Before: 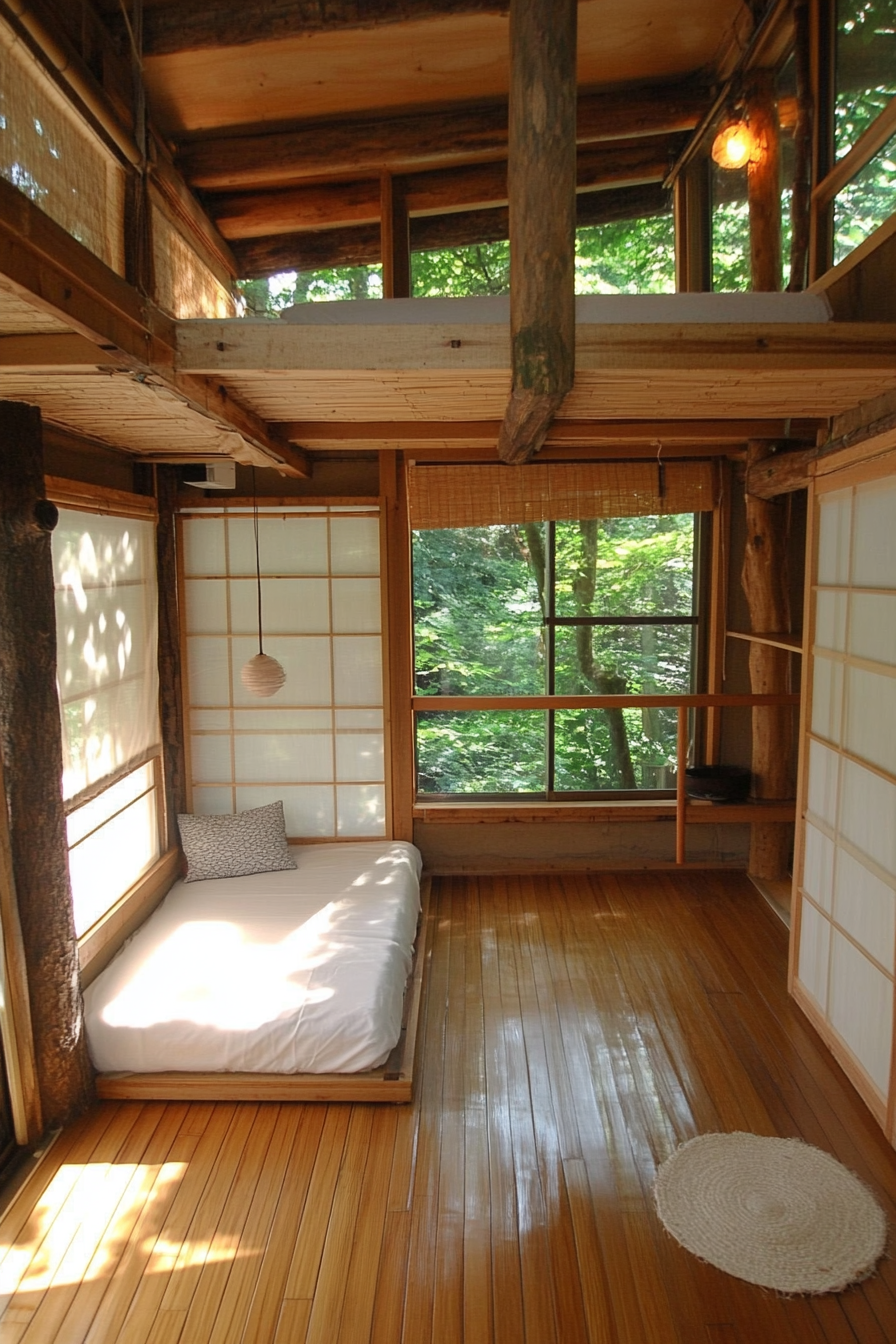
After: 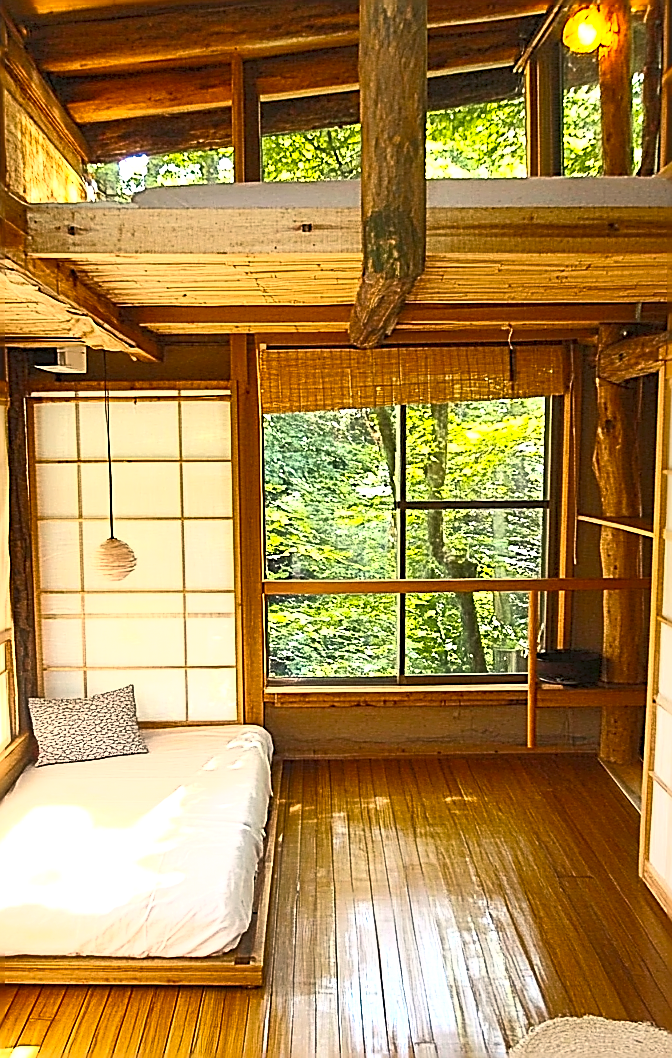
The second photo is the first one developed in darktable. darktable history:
color balance rgb: highlights gain › chroma 1.343%, highlights gain › hue 56.09°, perceptual saturation grading › global saturation 25.756%, perceptual brilliance grading › global brilliance 21.529%, perceptual brilliance grading › shadows -35.402%, contrast -20.015%
contrast brightness saturation: brightness -0.088
tone curve: curves: ch0 [(0, 0) (0.003, 0.01) (0.011, 0.017) (0.025, 0.035) (0.044, 0.068) (0.069, 0.109) (0.1, 0.144) (0.136, 0.185) (0.177, 0.231) (0.224, 0.279) (0.277, 0.346) (0.335, 0.42) (0.399, 0.5) (0.468, 0.603) (0.543, 0.712) (0.623, 0.808) (0.709, 0.883) (0.801, 0.957) (0.898, 0.993) (1, 1)], color space Lab, independent channels, preserve colors none
sharpen: amount 1.984
exposure: black level correction 0, exposure 0.691 EV, compensate exposure bias true, compensate highlight preservation false
shadows and highlights: shadows 51.99, highlights -28.46, soften with gaussian
crop: left 16.737%, top 8.691%, right 8.223%, bottom 12.563%
color zones: curves: ch0 [(0.254, 0.492) (0.724, 0.62)]; ch1 [(0.25, 0.528) (0.719, 0.796)]; ch2 [(0, 0.472) (0.25, 0.5) (0.73, 0.184)]
